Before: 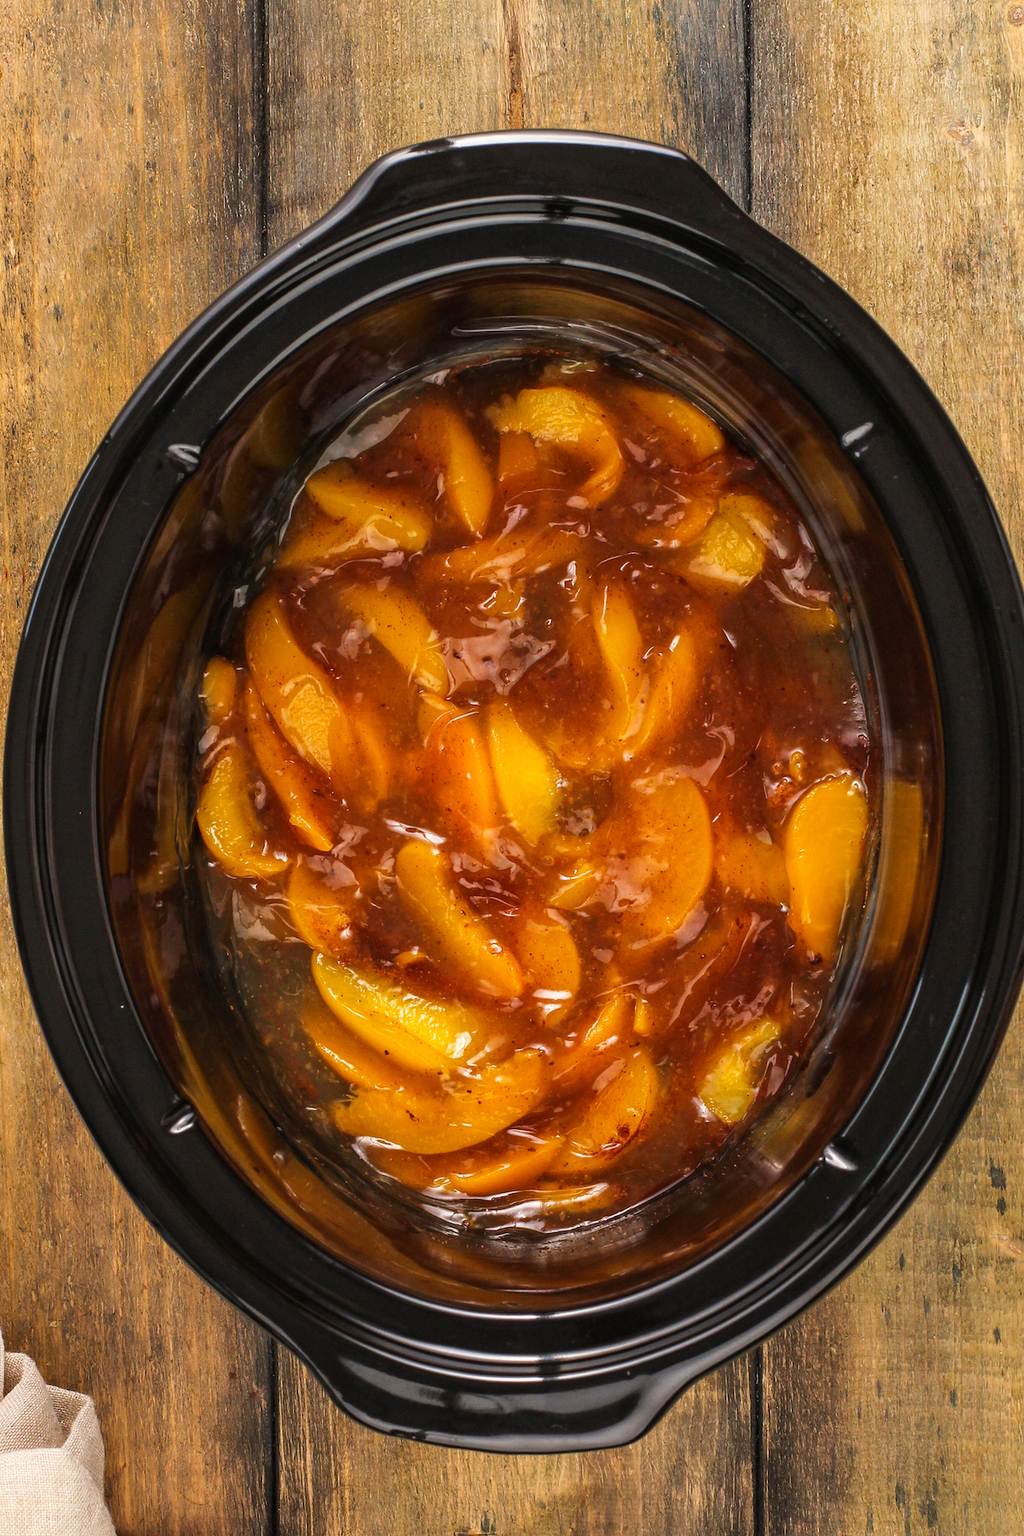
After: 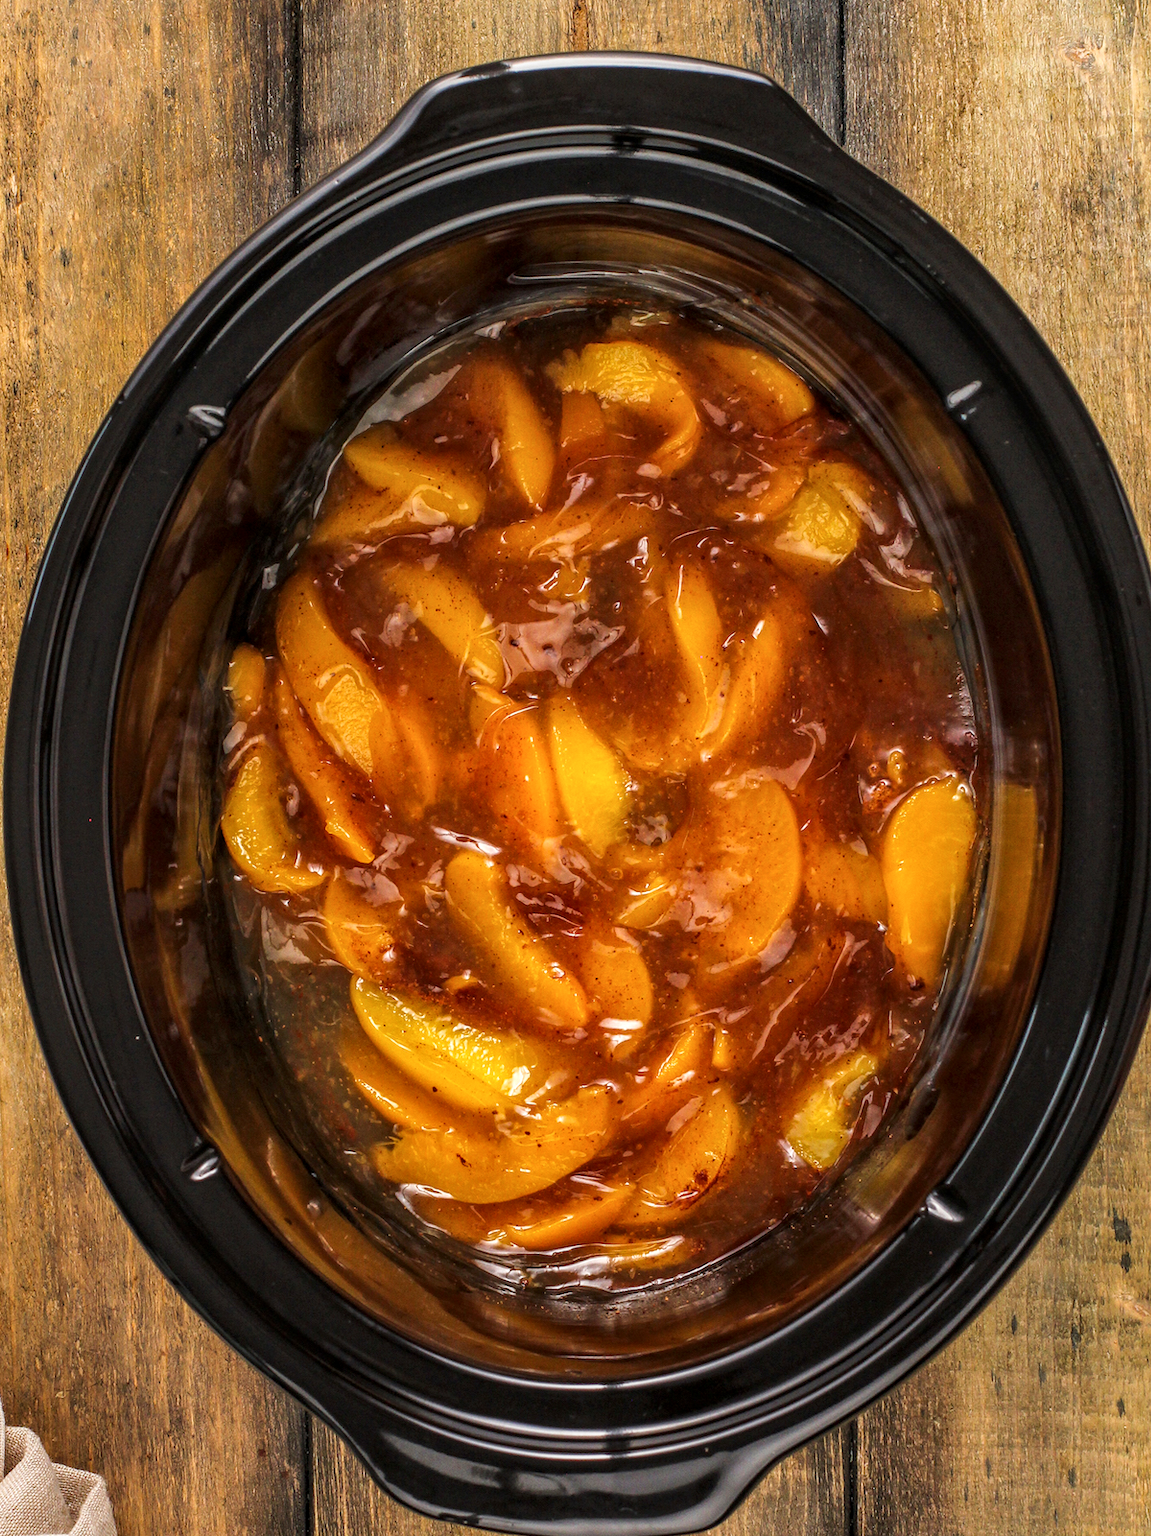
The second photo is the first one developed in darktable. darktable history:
crop and rotate: top 5.455%, bottom 5.584%
local contrast: on, module defaults
